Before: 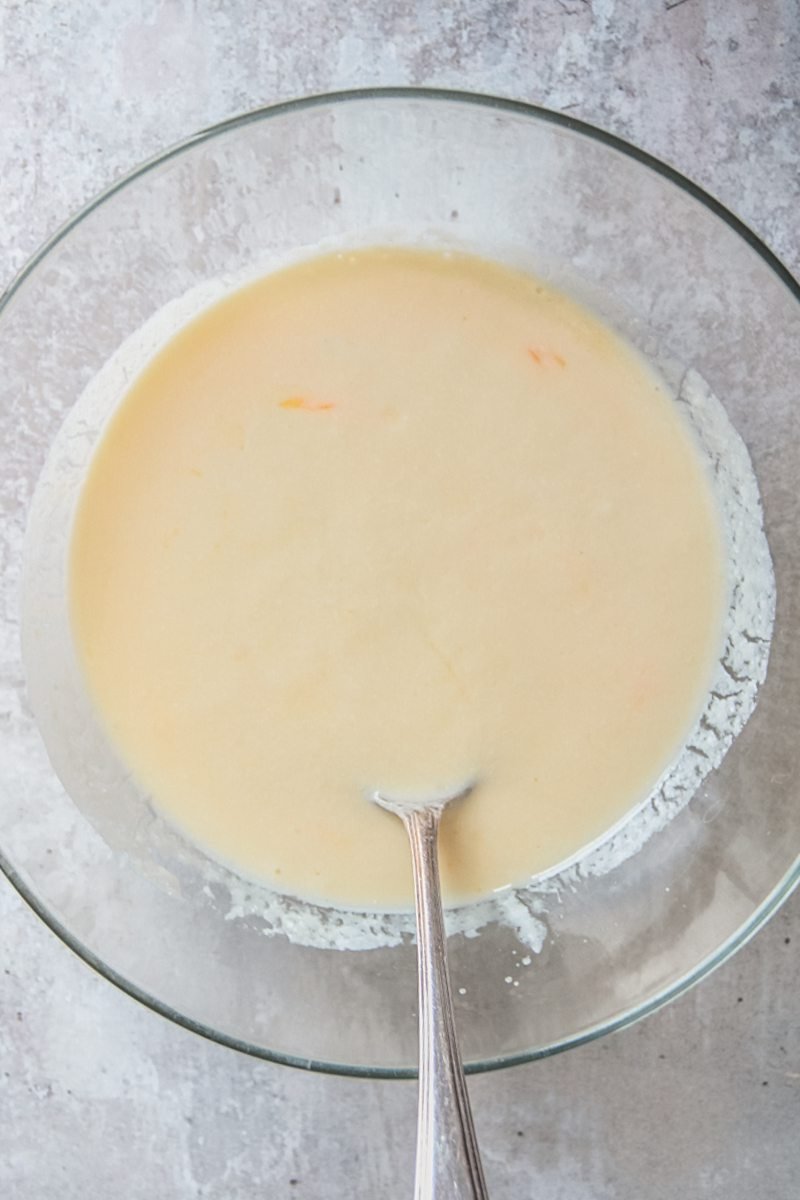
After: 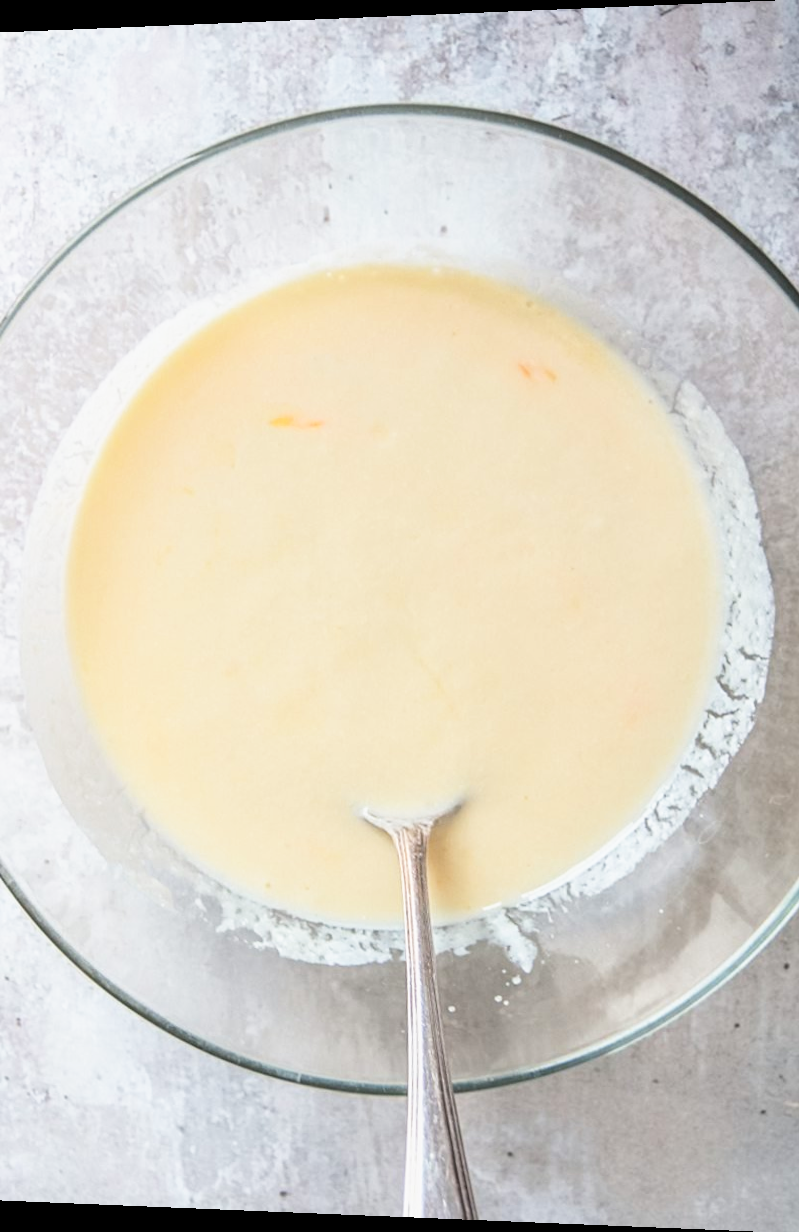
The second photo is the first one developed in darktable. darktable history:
base curve: curves: ch0 [(0, 0) (0.688, 0.865) (1, 1)], preserve colors none
rotate and perspective: lens shift (horizontal) -0.055, automatic cropping off
